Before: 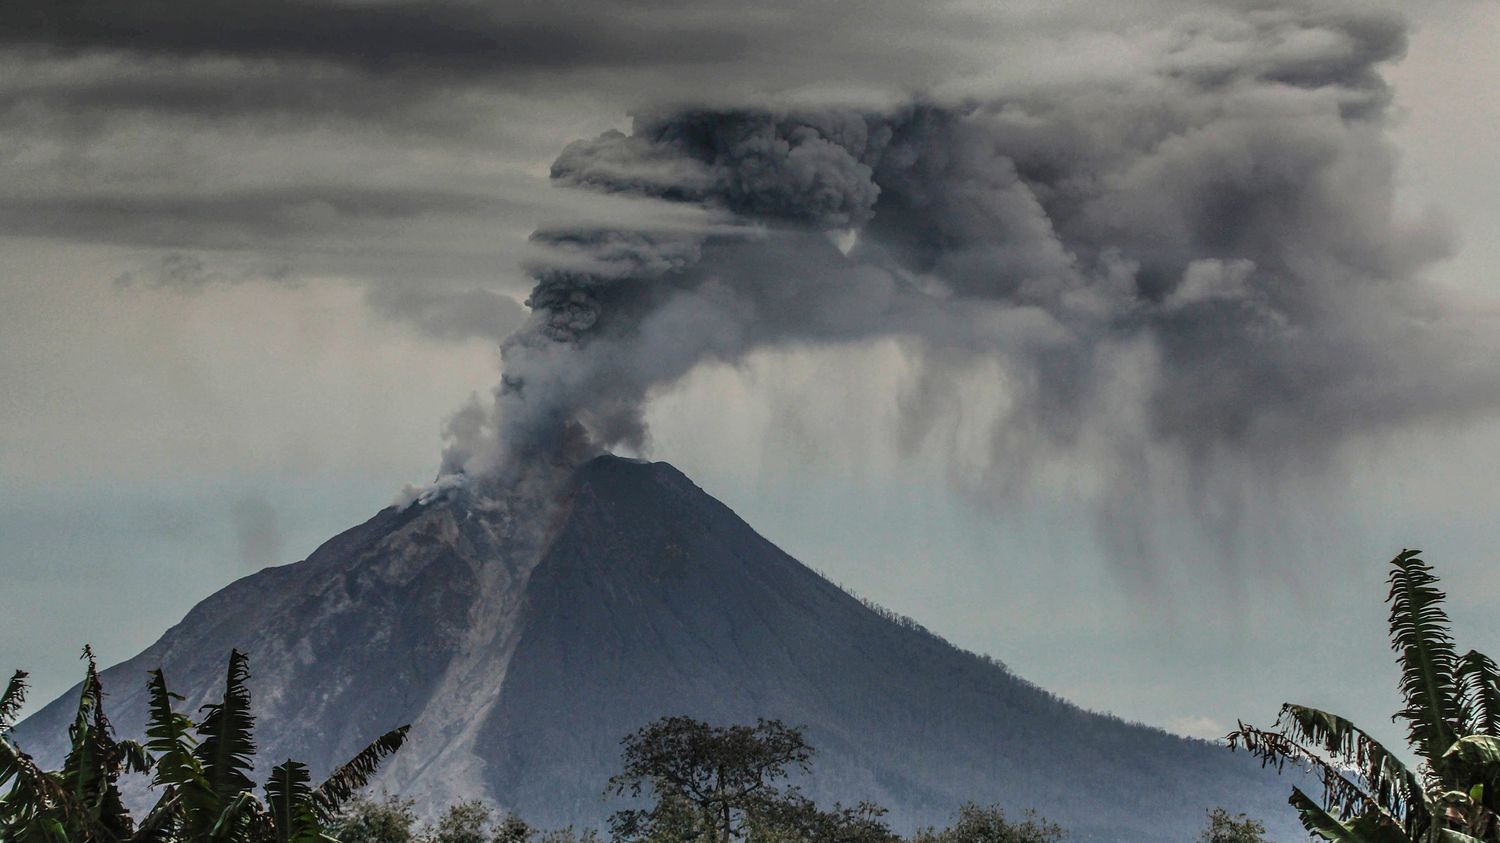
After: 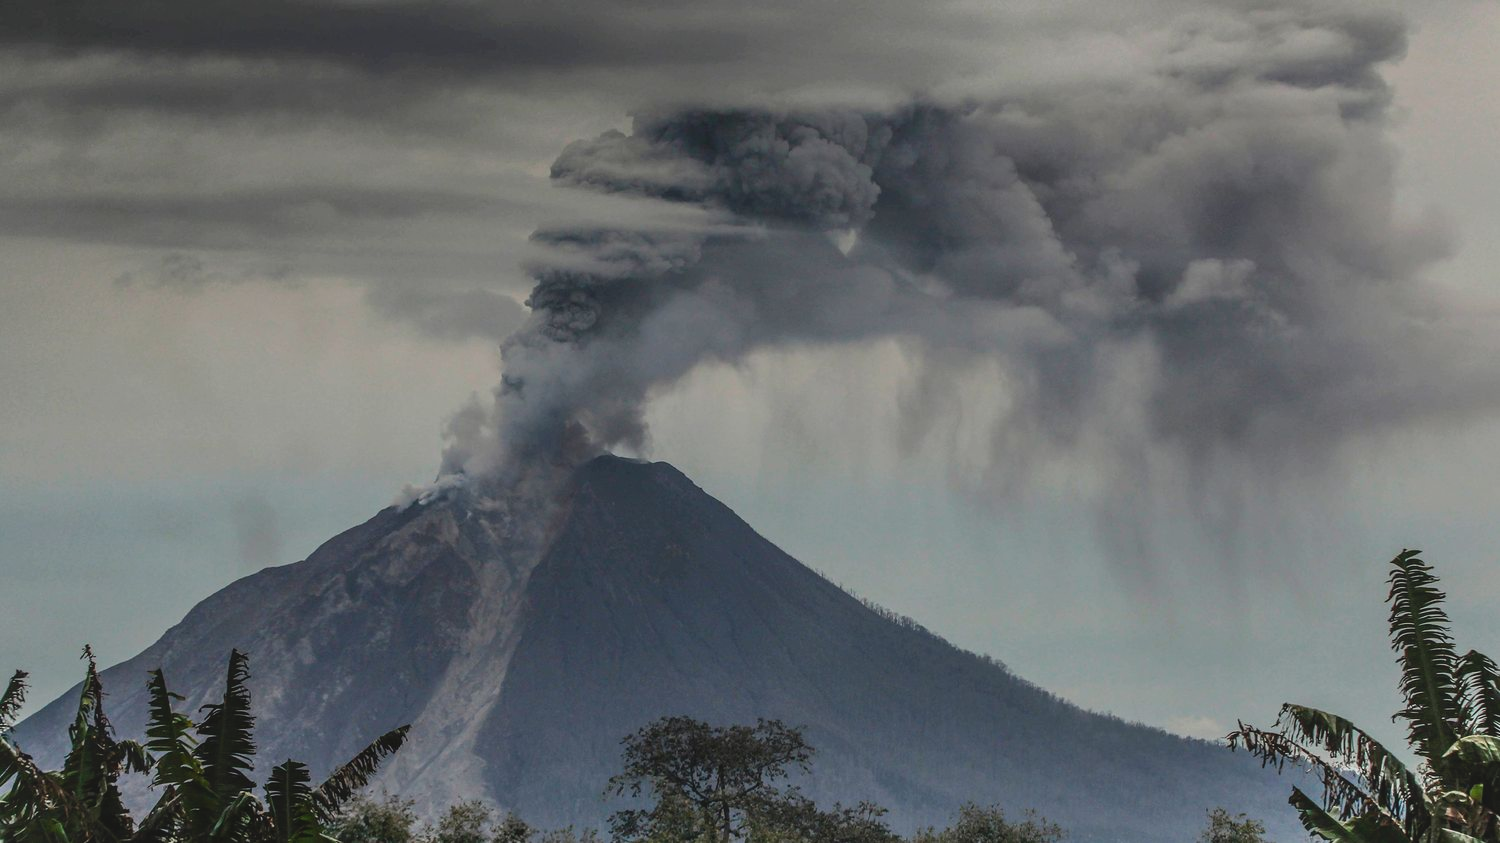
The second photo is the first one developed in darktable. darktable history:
local contrast: highlights 70%, shadows 65%, detail 80%, midtone range 0.325
